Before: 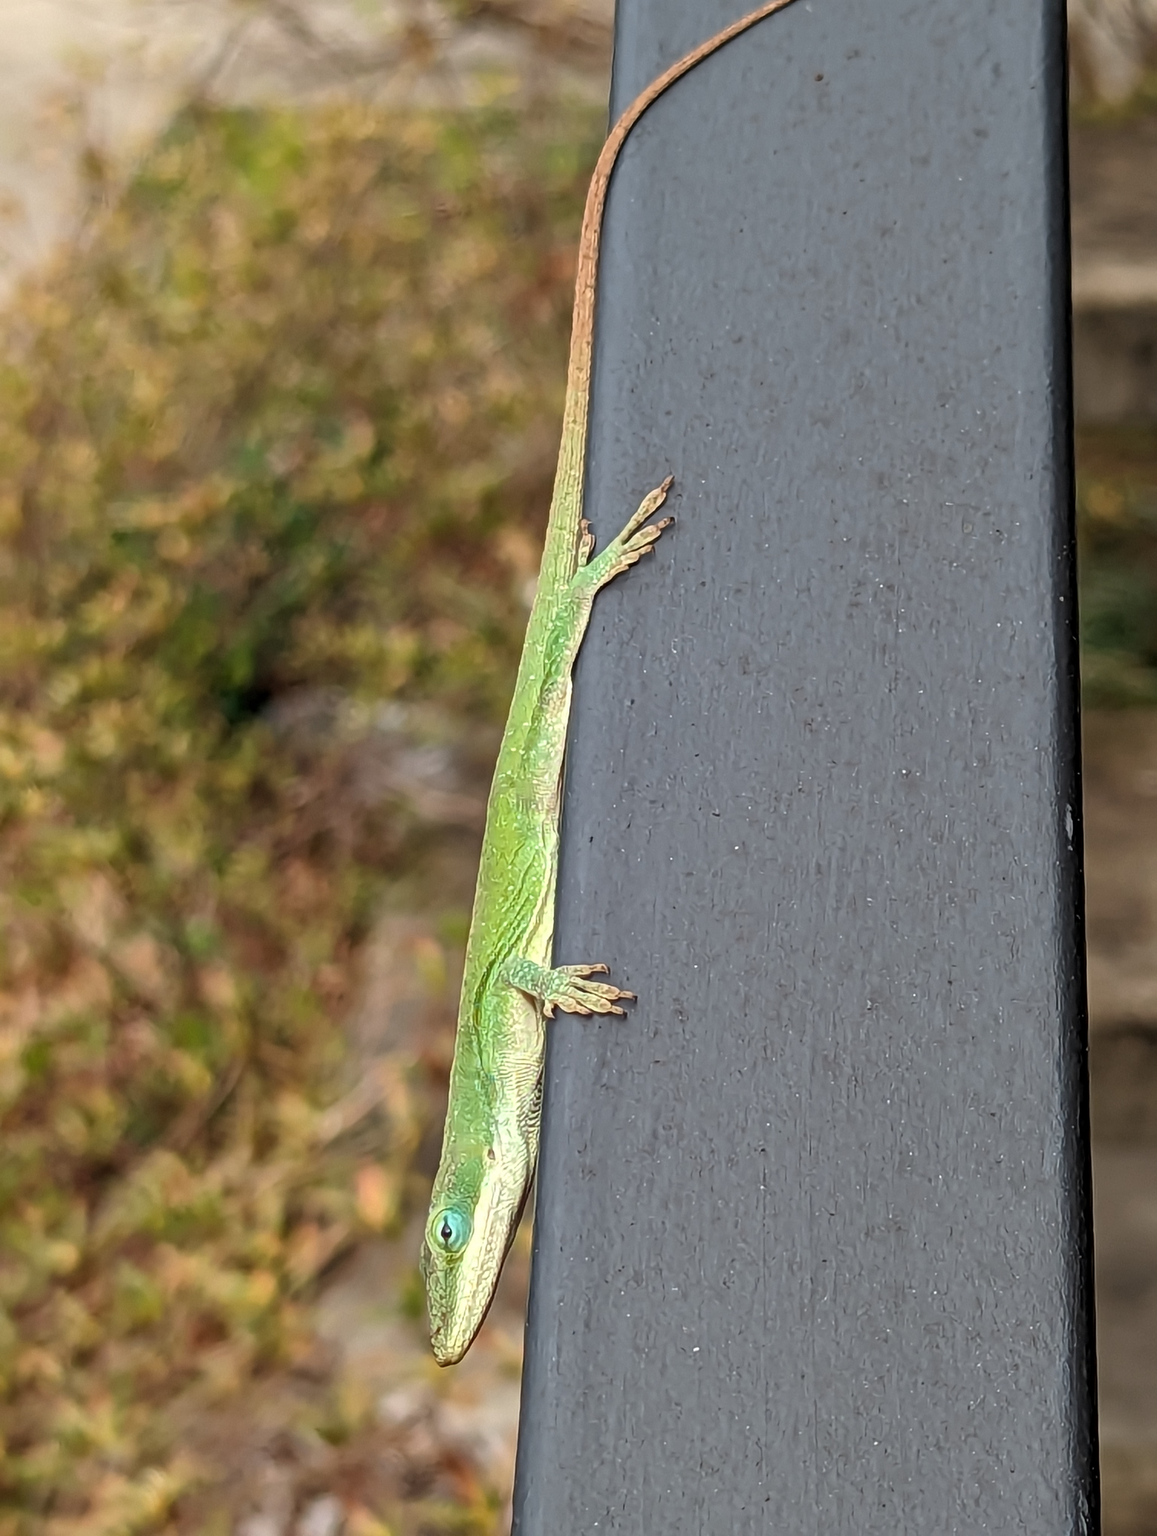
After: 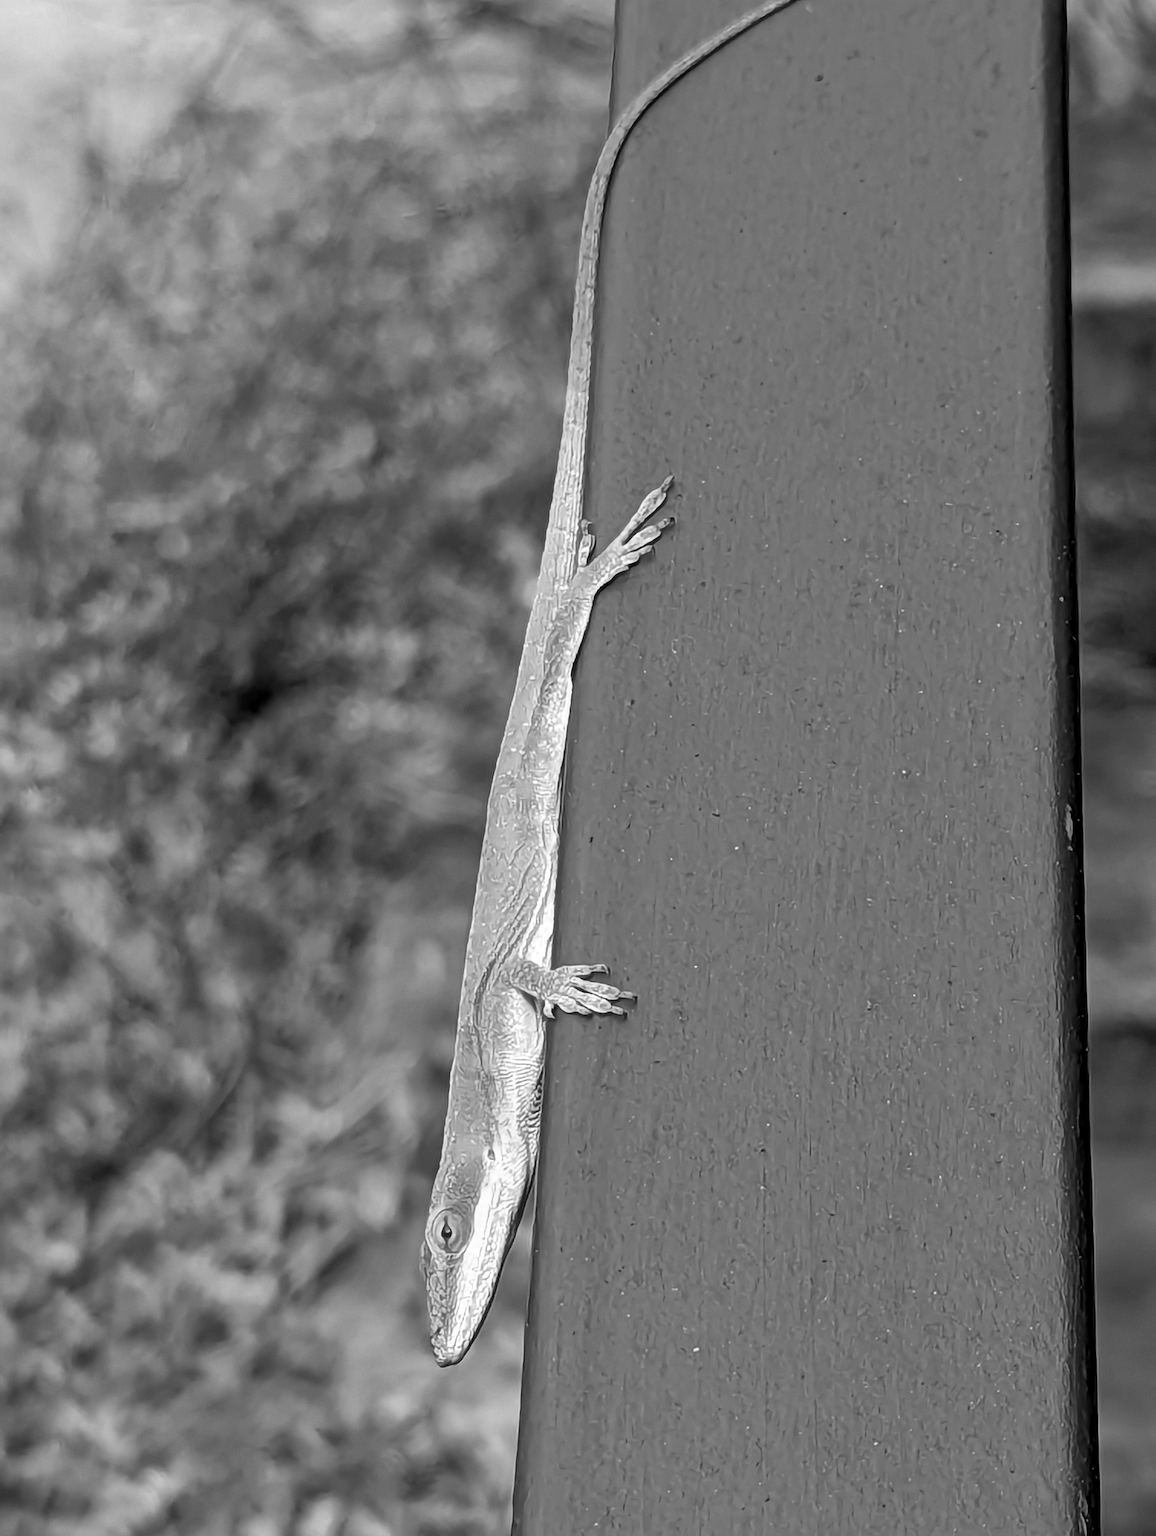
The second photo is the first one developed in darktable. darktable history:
tone equalizer: edges refinement/feathering 500, mask exposure compensation -1.57 EV, preserve details no
color zones: curves: ch0 [(0.002, 0.593) (0.143, 0.417) (0.285, 0.541) (0.455, 0.289) (0.608, 0.327) (0.727, 0.283) (0.869, 0.571) (1, 0.603)]; ch1 [(0, 0) (0.143, 0) (0.286, 0) (0.429, 0) (0.571, 0) (0.714, 0) (0.857, 0)]
color correction: highlights a* -0.724, highlights b* -8.66
